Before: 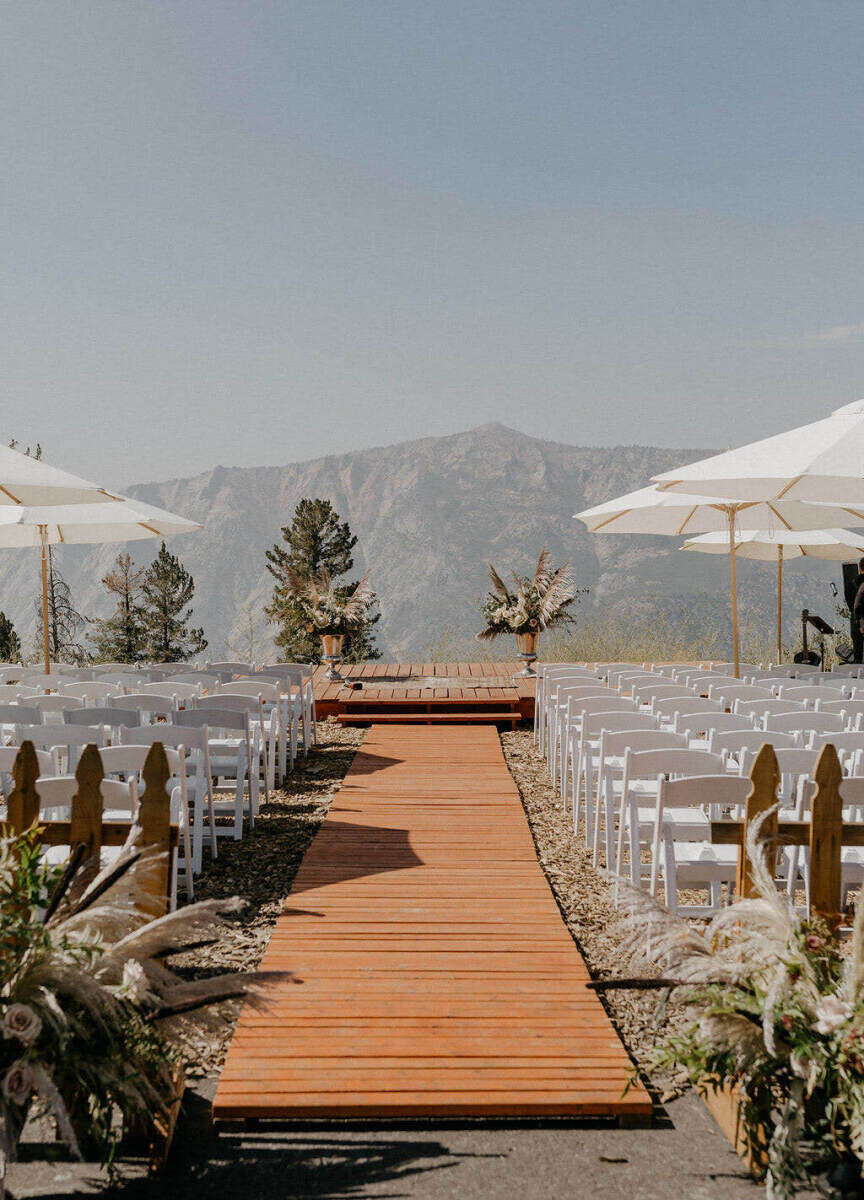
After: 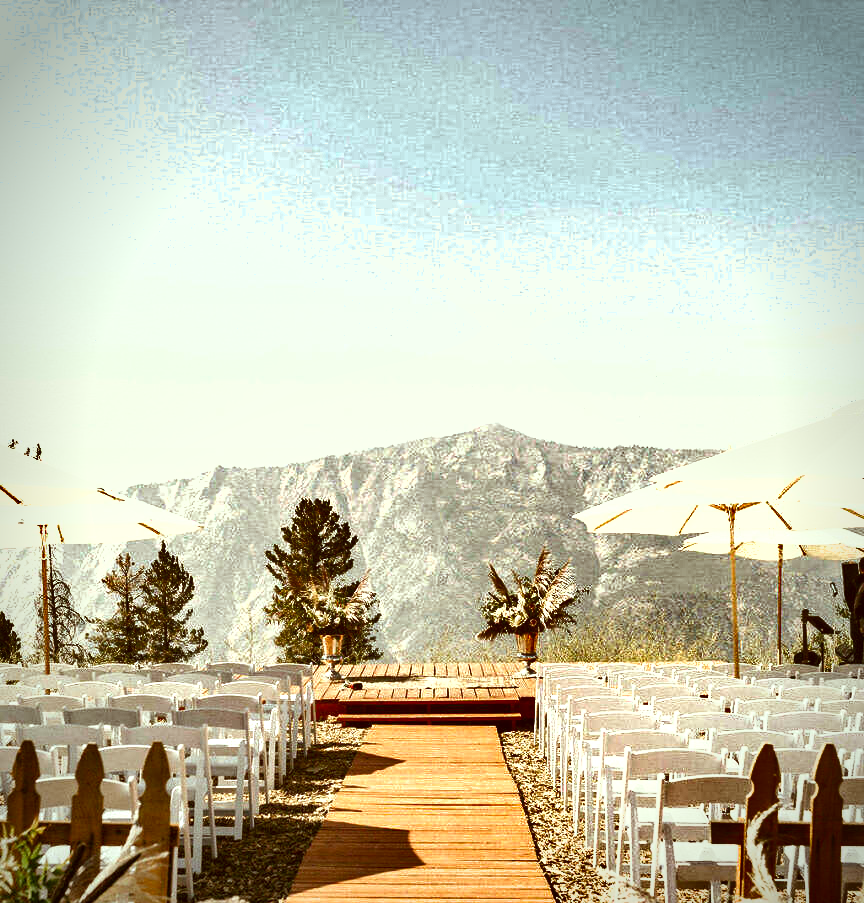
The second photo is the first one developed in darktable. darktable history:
contrast brightness saturation: saturation -0.091
crop: bottom 24.694%
local contrast: mode bilateral grid, contrast 15, coarseness 36, detail 106%, midtone range 0.2
exposure: black level correction 0, exposure 1.457 EV, compensate exposure bias true, compensate highlight preservation false
color correction: highlights a* -6.17, highlights b* 9.51, shadows a* 10.24, shadows b* 23.27
vignetting: brightness -0.568, saturation -0.003, automatic ratio true, unbound false
shadows and highlights: radius 103, shadows 50.37, highlights -65.45, soften with gaussian
